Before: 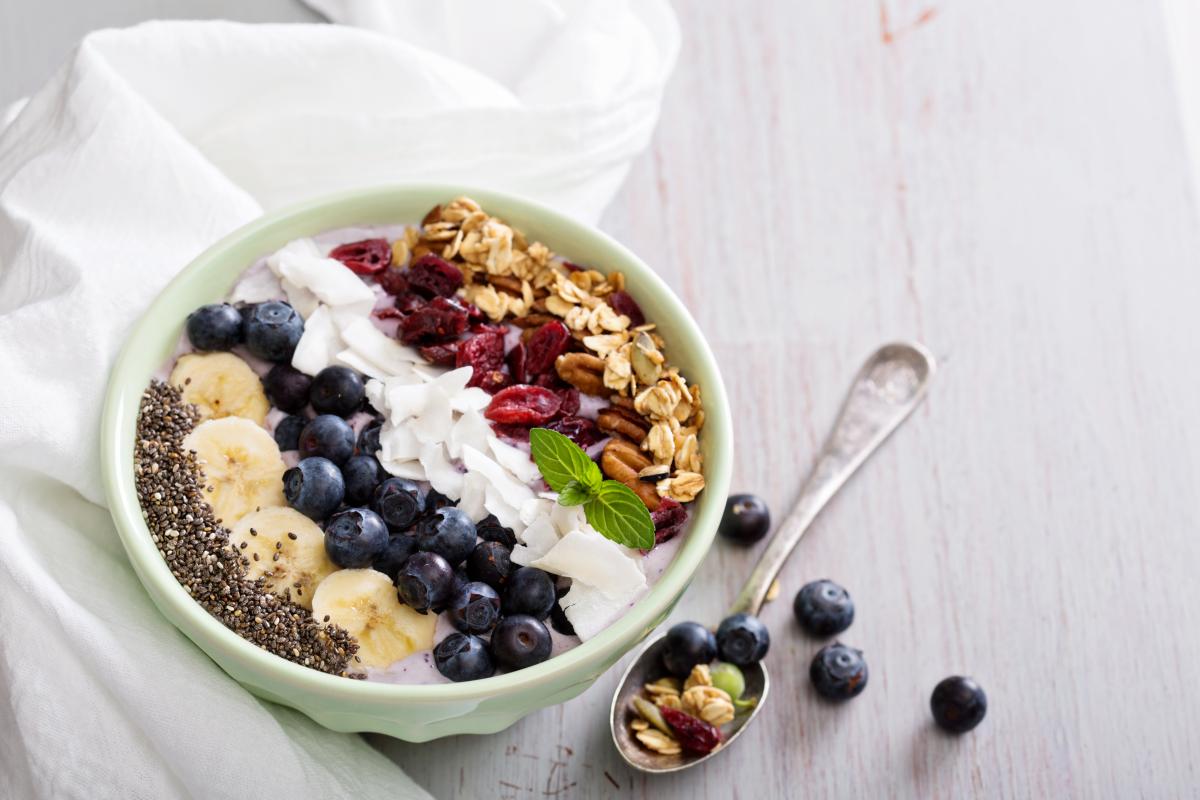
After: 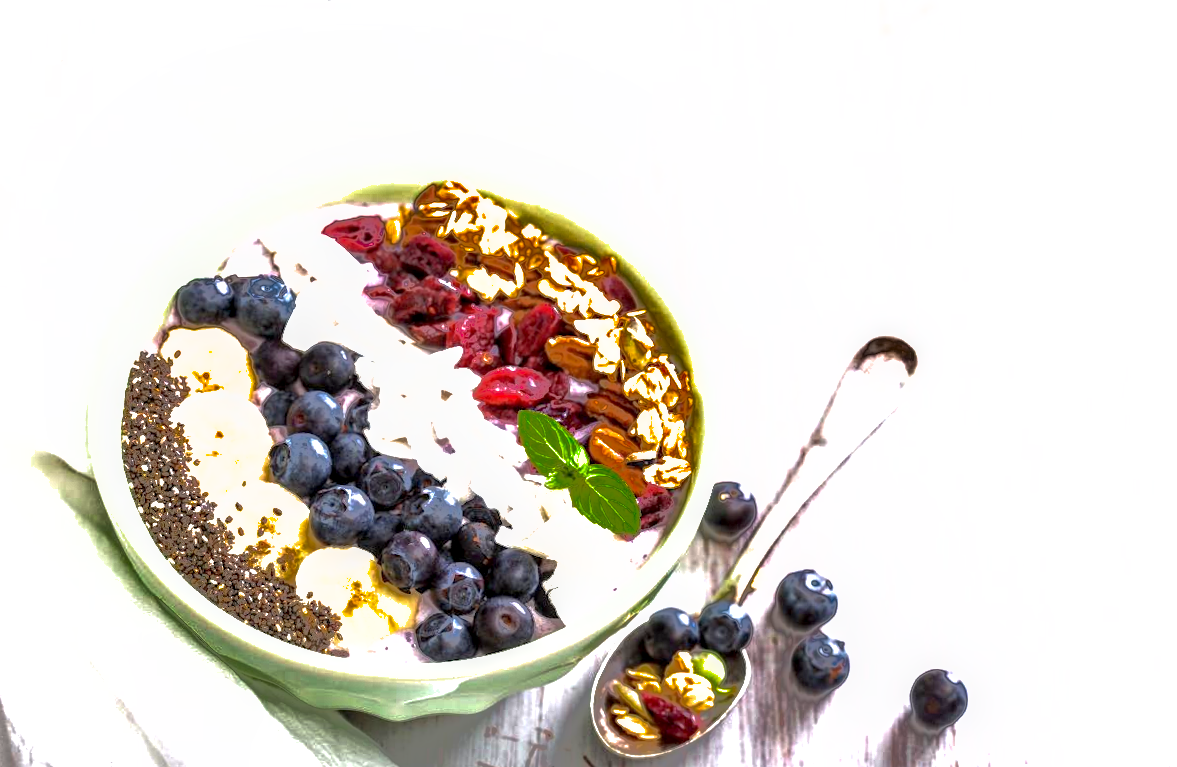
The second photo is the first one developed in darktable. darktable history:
rotate and perspective: rotation 1.57°, crop left 0.018, crop right 0.982, crop top 0.039, crop bottom 0.961
local contrast: detail 130%
exposure: black level correction 0.001, exposure 1.116 EV, compensate highlight preservation false
shadows and highlights: shadows 38.43, highlights -74.54
